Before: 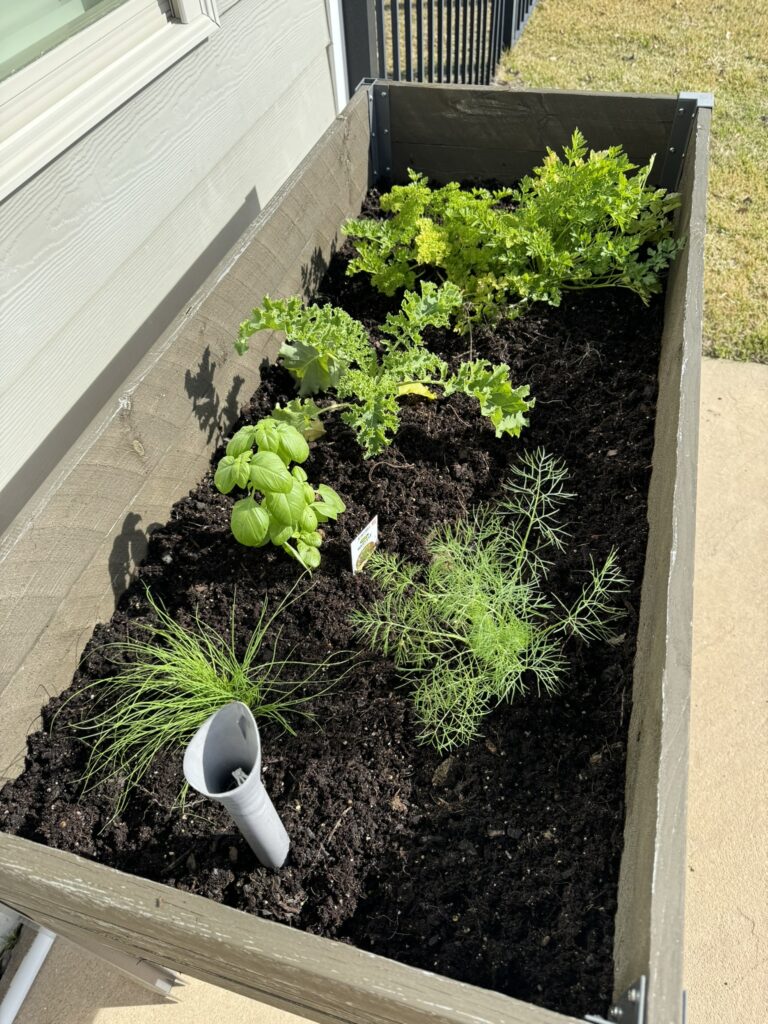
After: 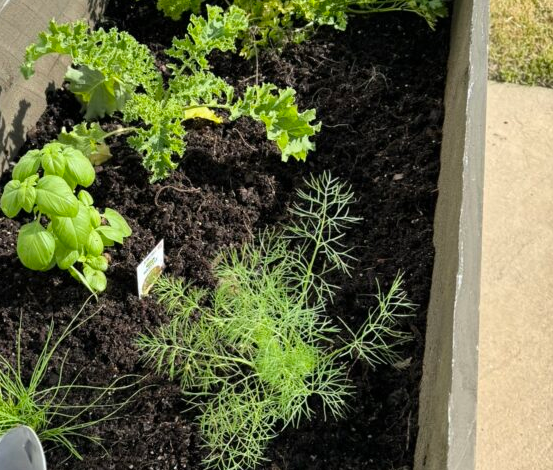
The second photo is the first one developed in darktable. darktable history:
crop and rotate: left 27.938%, top 27.046%, bottom 27.046%
shadows and highlights: shadows 40, highlights -54, highlights color adjustment 46%, low approximation 0.01, soften with gaussian
